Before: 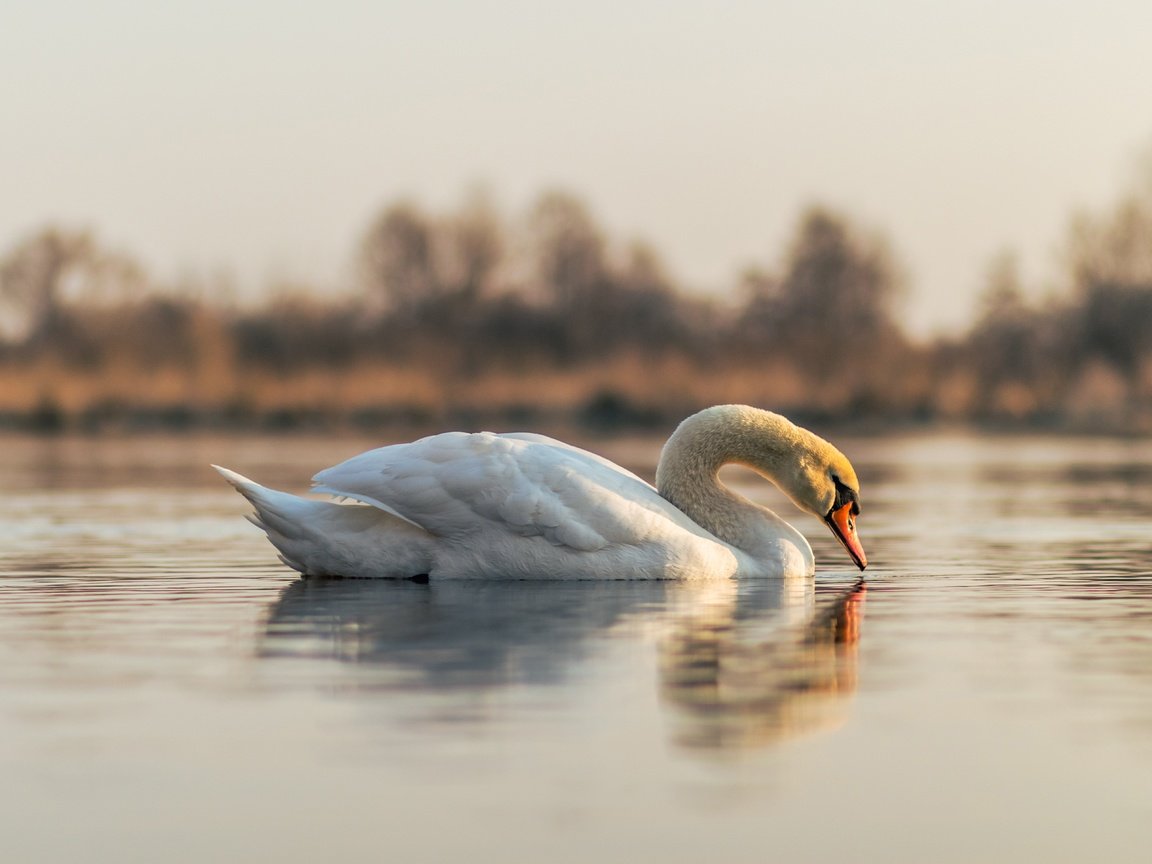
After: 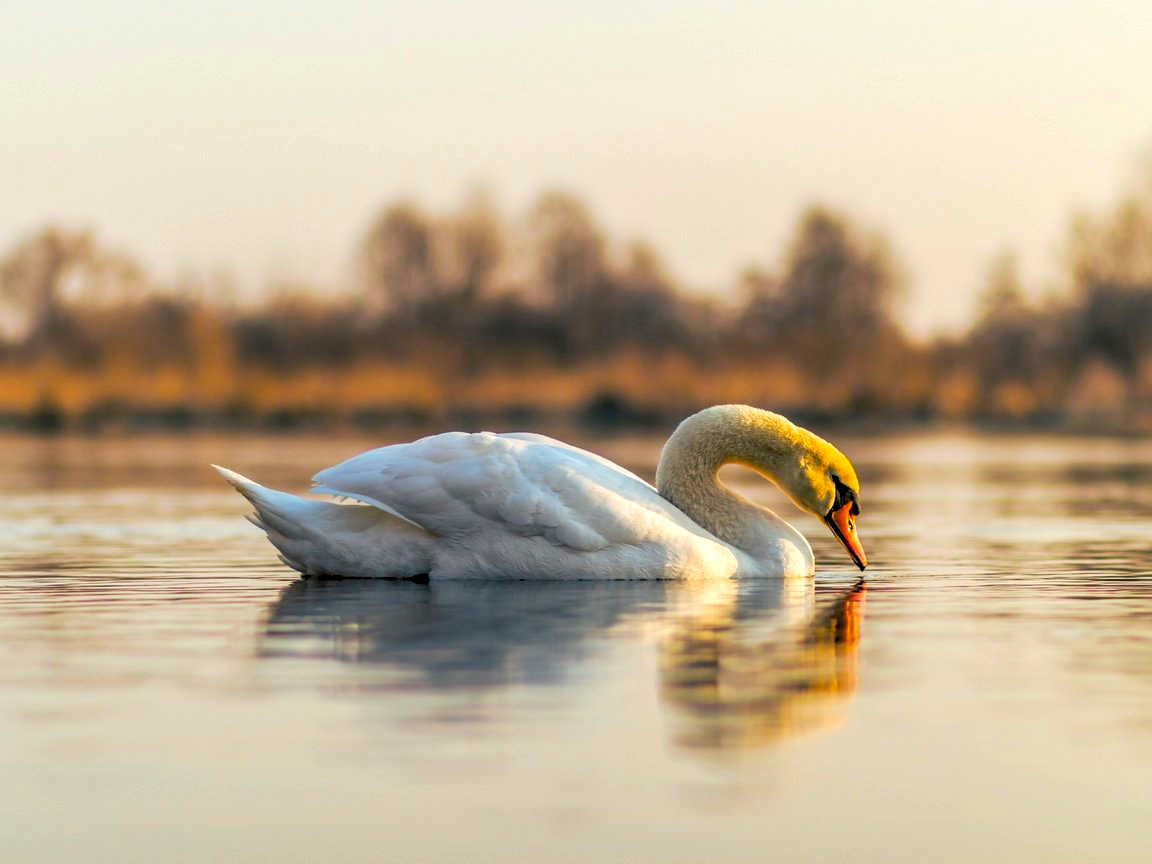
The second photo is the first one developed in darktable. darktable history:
exposure: black level correction 0.007, exposure 0.159 EV, compensate highlight preservation false
color balance rgb: linear chroma grading › global chroma 15%, perceptual saturation grading › global saturation 30%
levels: levels [0.031, 0.5, 0.969]
